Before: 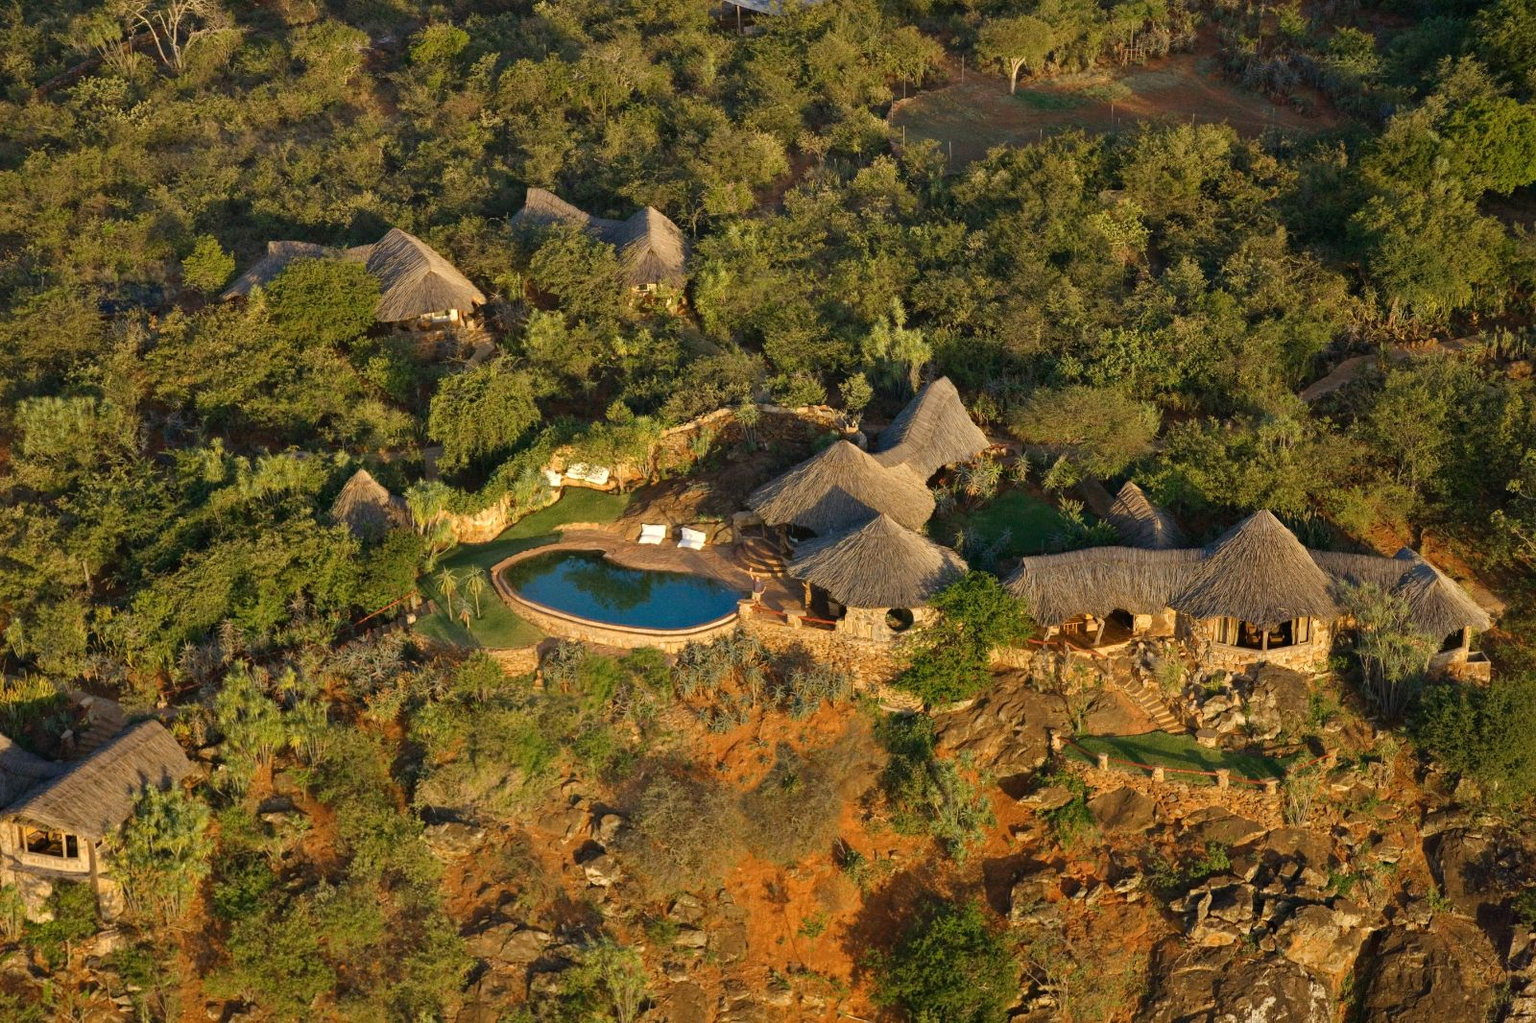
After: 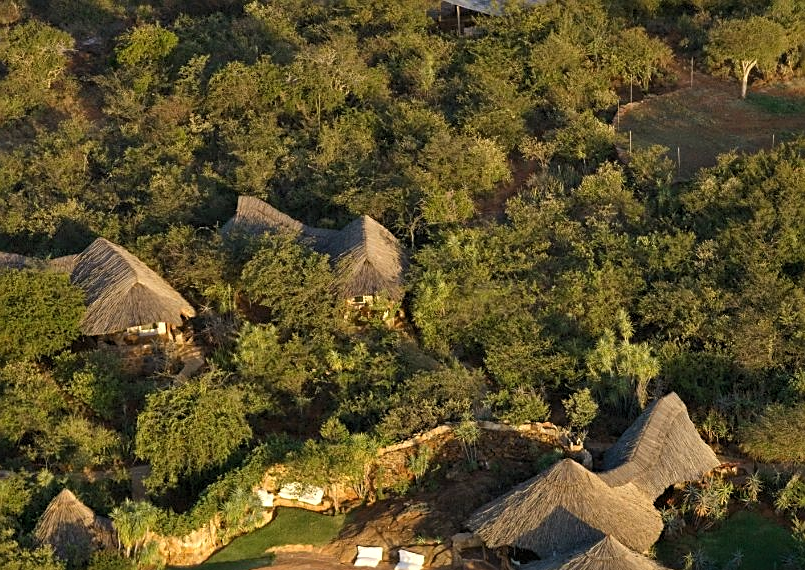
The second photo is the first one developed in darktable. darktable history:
sharpen: on, module defaults
levels: white 99.97%, levels [0.026, 0.507, 0.987]
crop: left 19.439%, right 30.227%, bottom 46.451%
